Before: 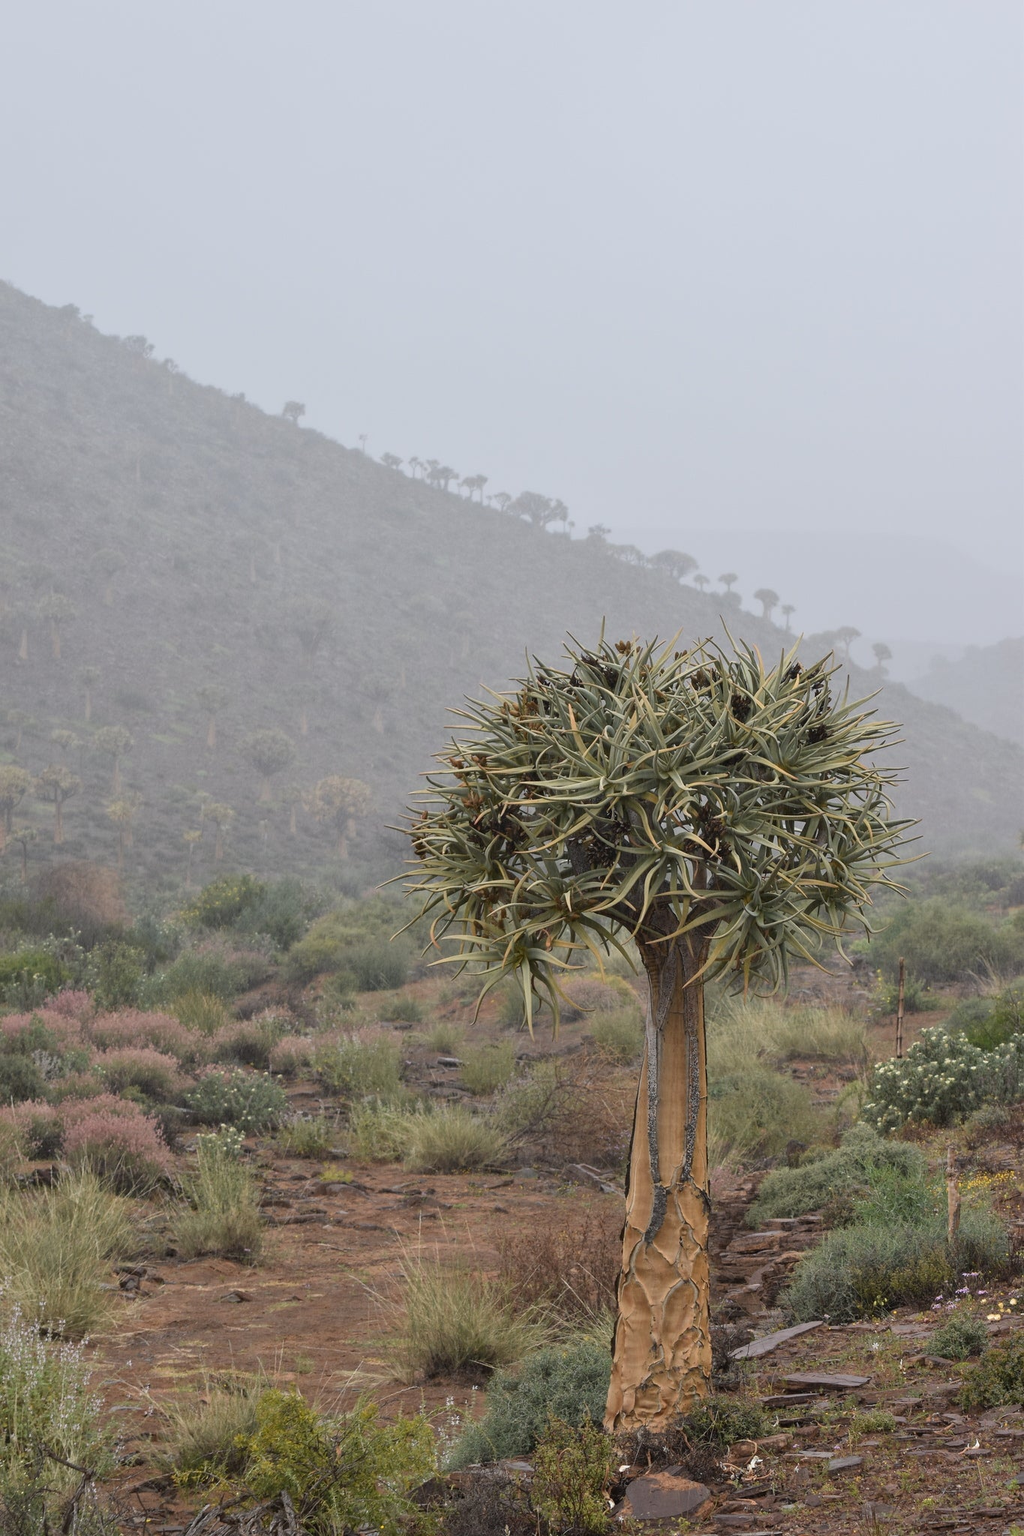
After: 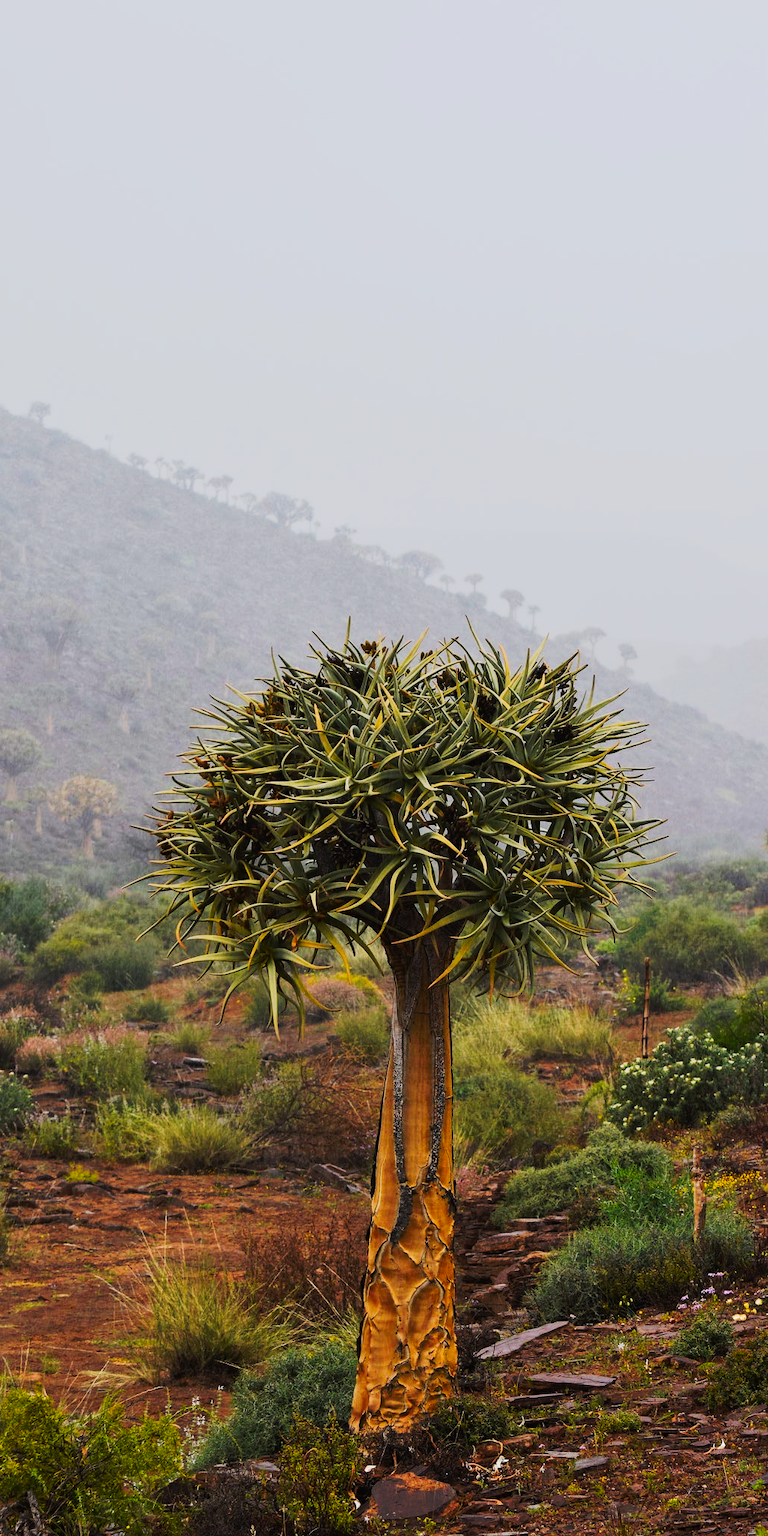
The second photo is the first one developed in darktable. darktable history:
crop and rotate: left 24.896%
color balance rgb: perceptual saturation grading › global saturation 25.926%, global vibrance 20%
tone curve: curves: ch0 [(0, 0) (0.003, 0.006) (0.011, 0.006) (0.025, 0.008) (0.044, 0.014) (0.069, 0.02) (0.1, 0.025) (0.136, 0.037) (0.177, 0.053) (0.224, 0.086) (0.277, 0.13) (0.335, 0.189) (0.399, 0.253) (0.468, 0.375) (0.543, 0.521) (0.623, 0.671) (0.709, 0.789) (0.801, 0.841) (0.898, 0.889) (1, 1)], preserve colors none
